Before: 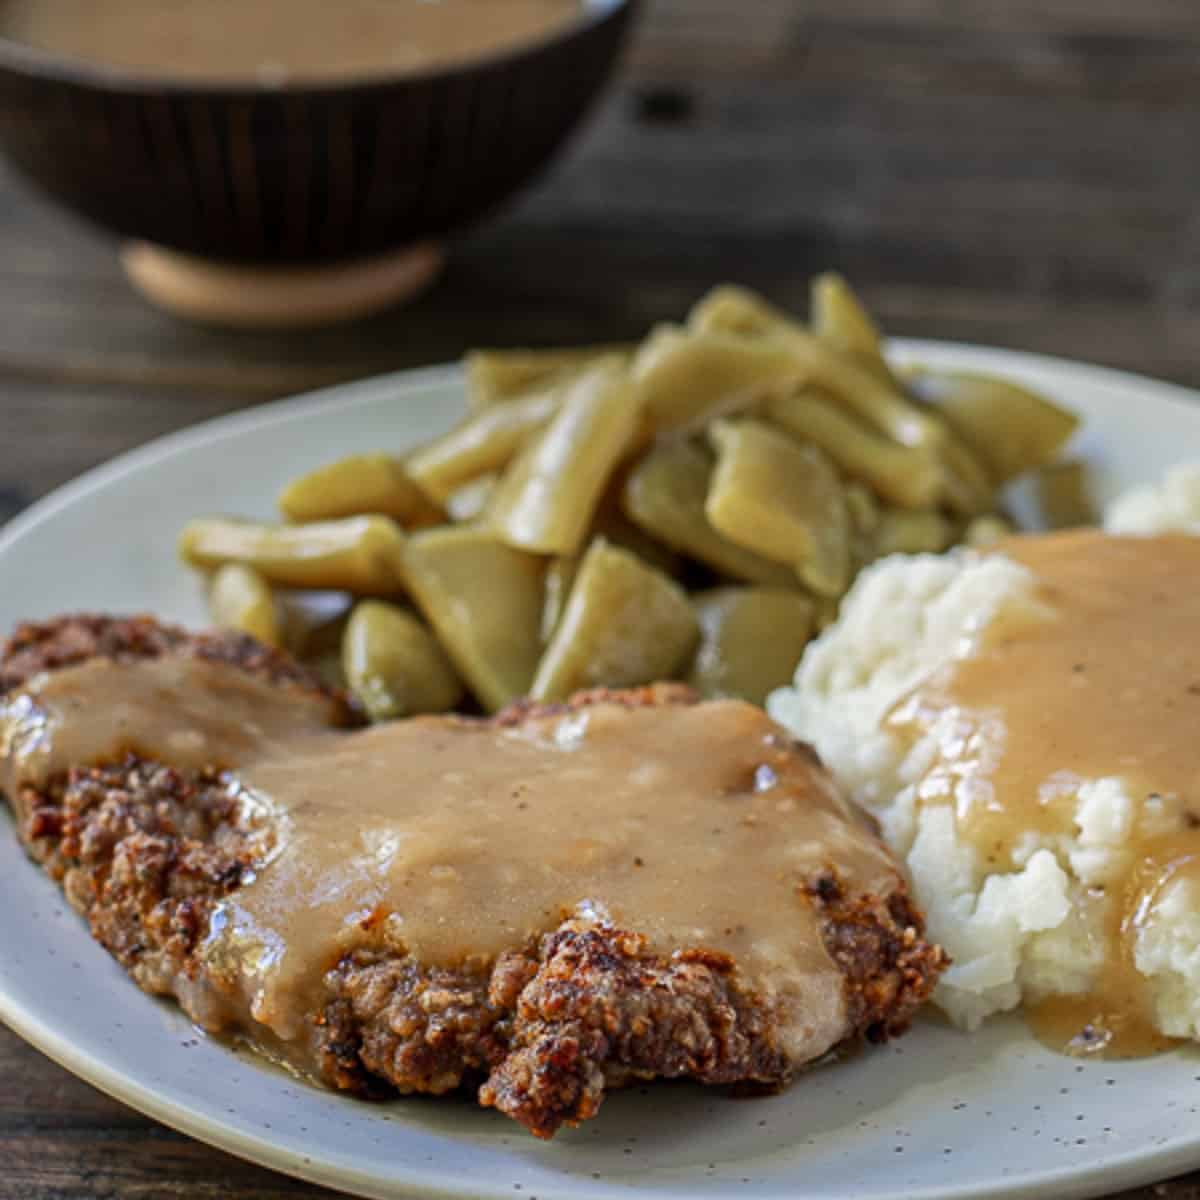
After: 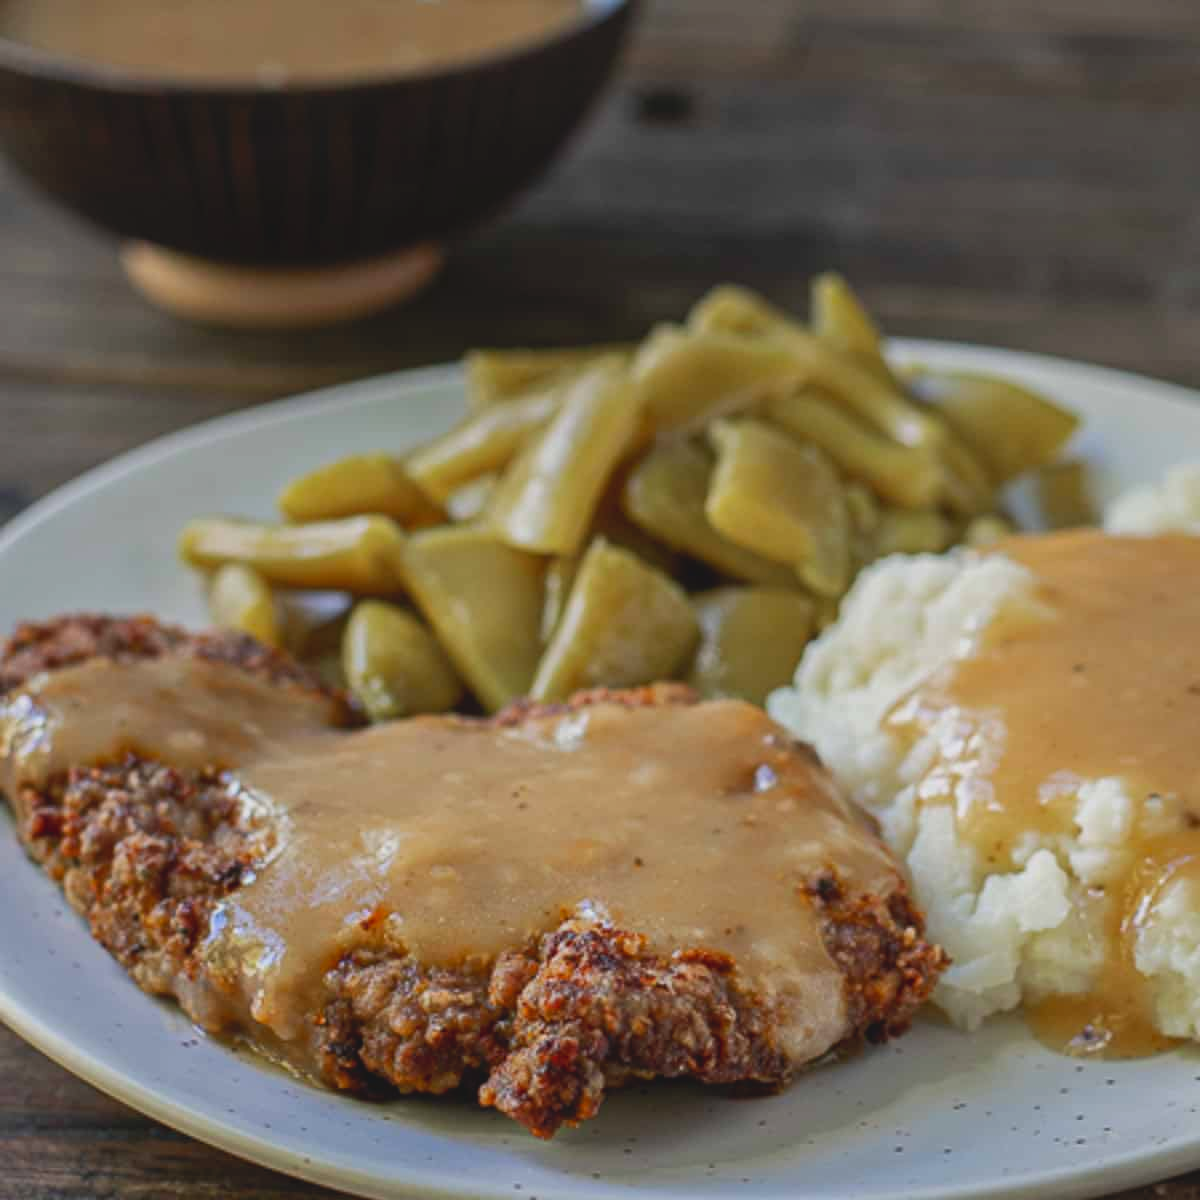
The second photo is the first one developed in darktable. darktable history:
exposure: exposure -0.072 EV, compensate highlight preservation false
lowpass: radius 0.1, contrast 0.85, saturation 1.1, unbound 0
